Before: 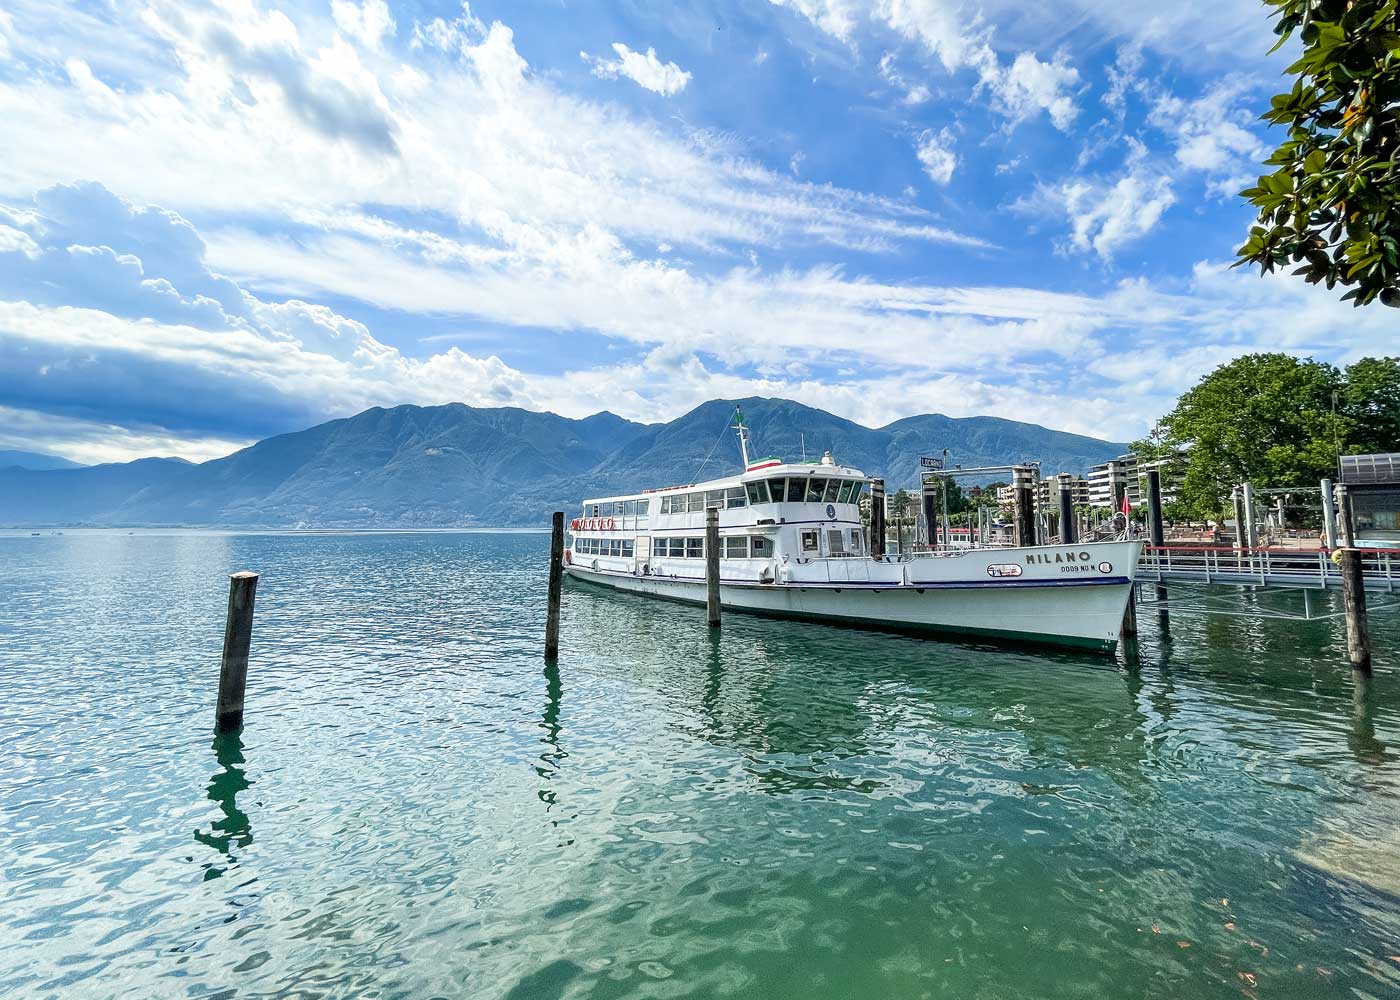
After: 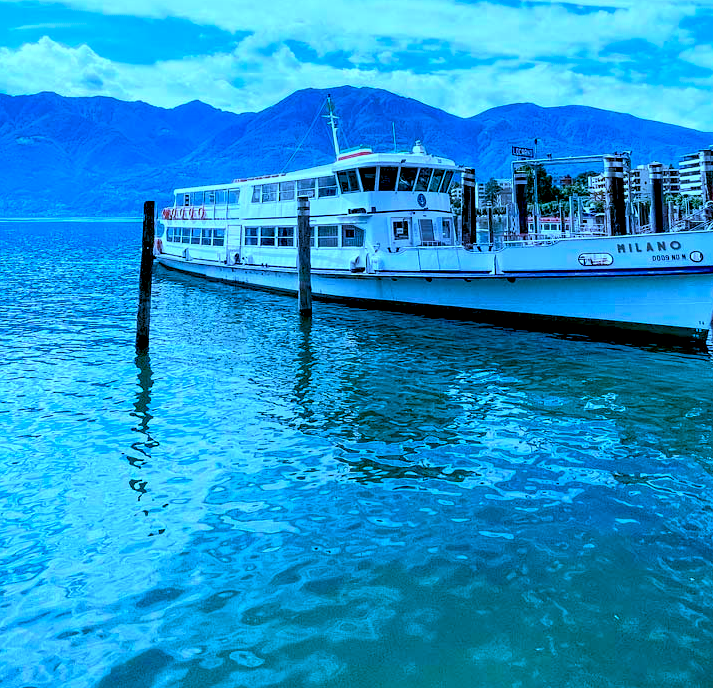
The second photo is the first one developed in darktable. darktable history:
crop and rotate: left 29.237%, top 31.152%, right 19.807%
exposure: black level correction 0.016, exposure -0.009 EV, compensate highlight preservation false
color calibration: illuminant as shot in camera, x 0.462, y 0.419, temperature 2651.64 K
